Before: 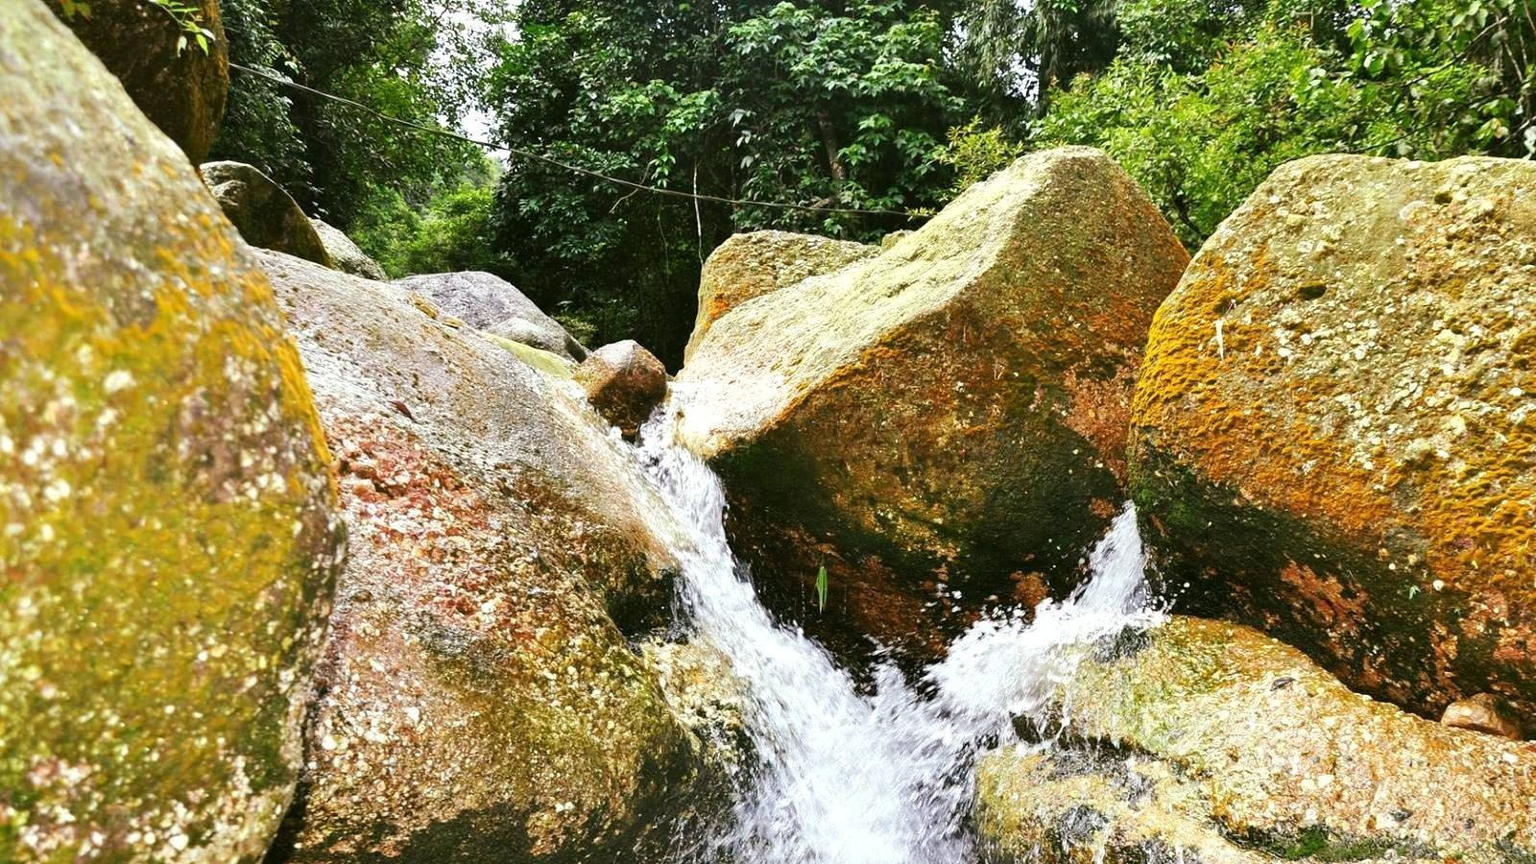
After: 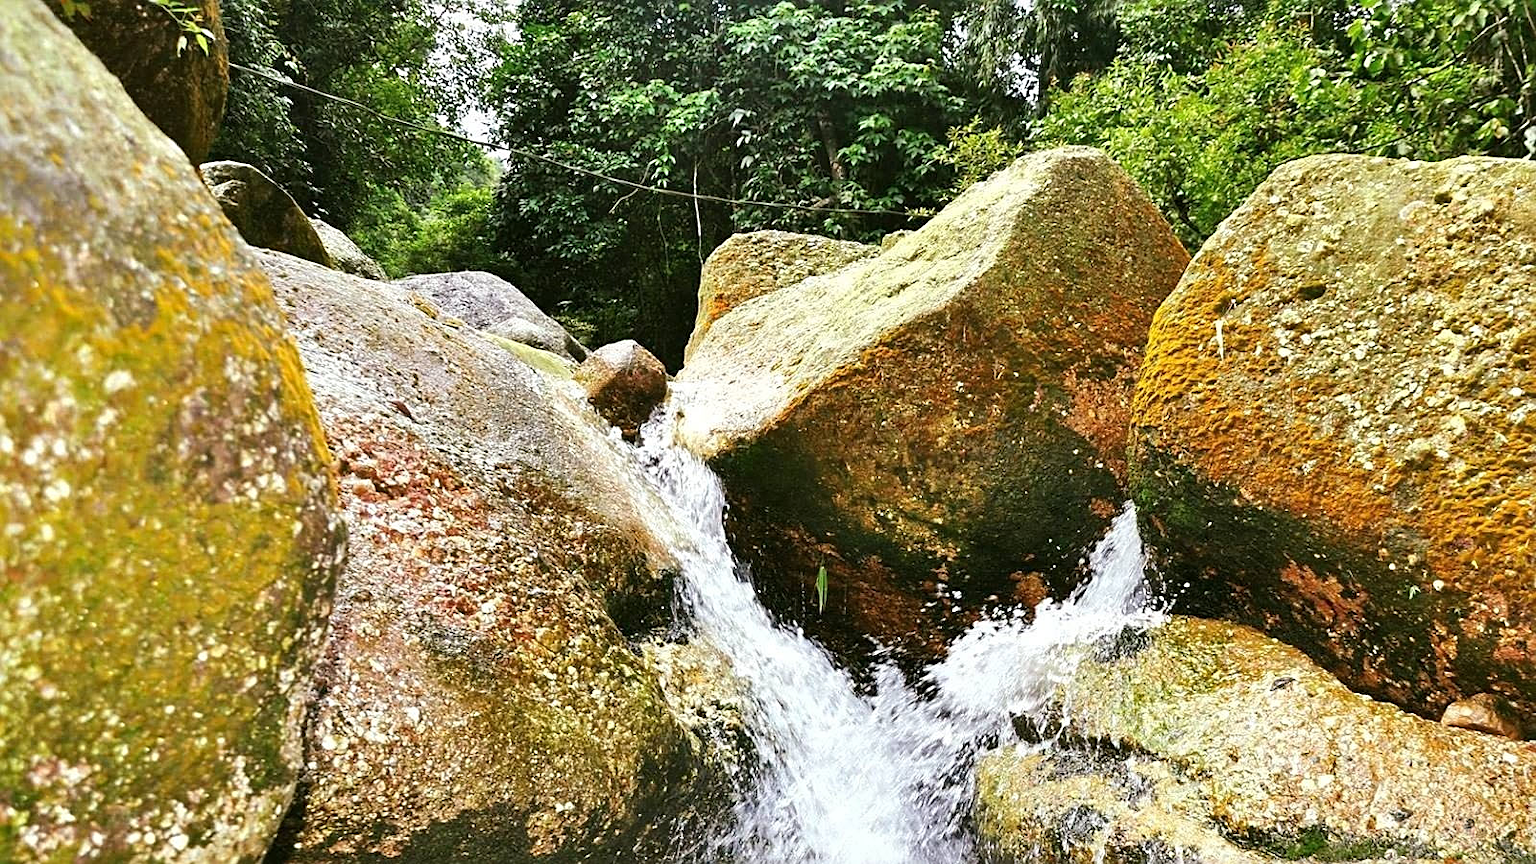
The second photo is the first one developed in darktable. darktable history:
shadows and highlights: shadows 76.23, highlights -25.08, soften with gaussian
sharpen: on, module defaults
